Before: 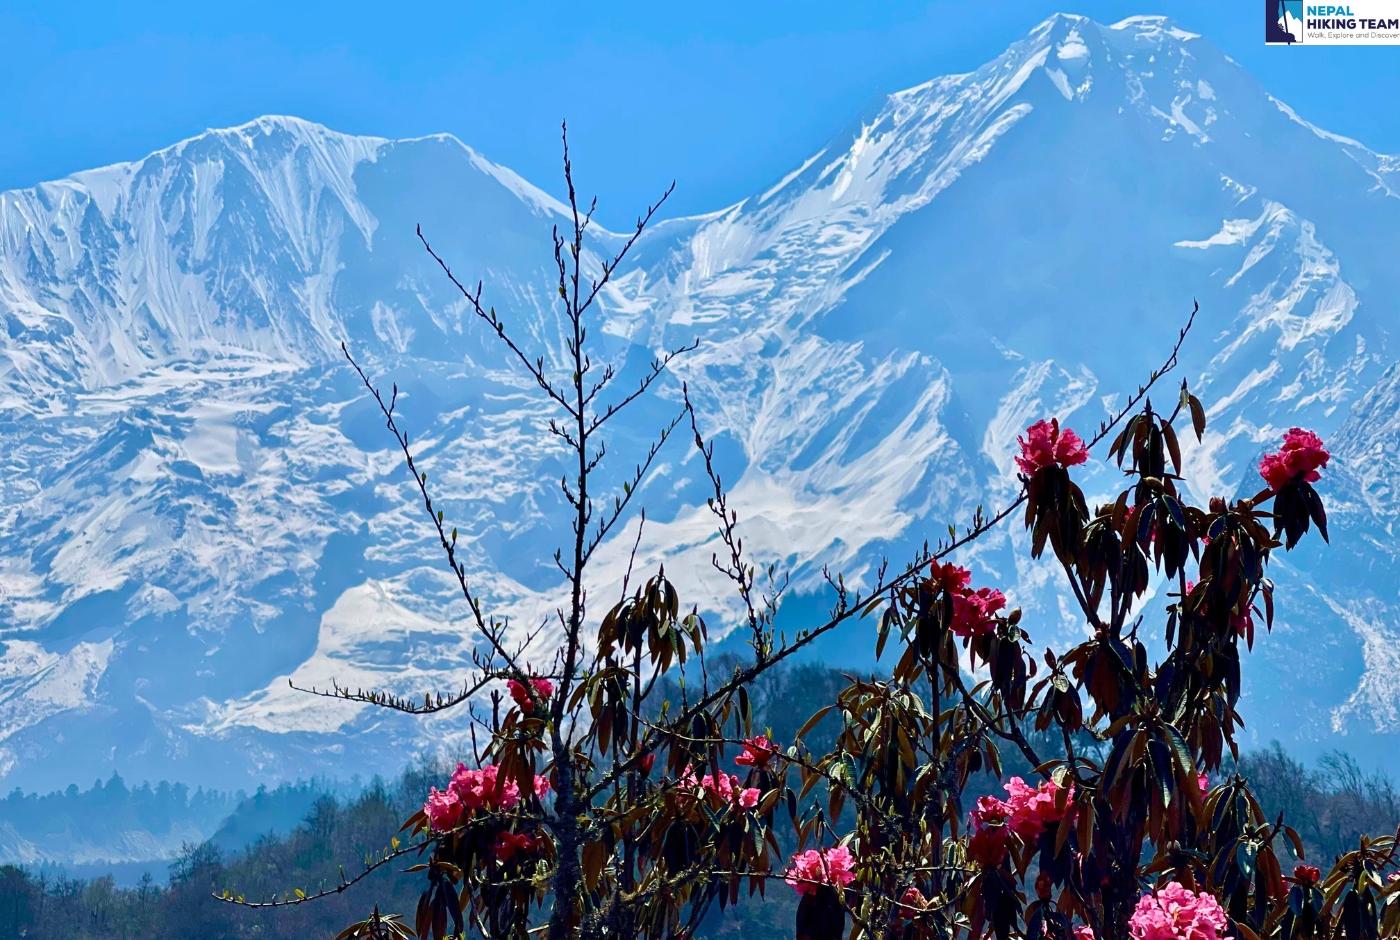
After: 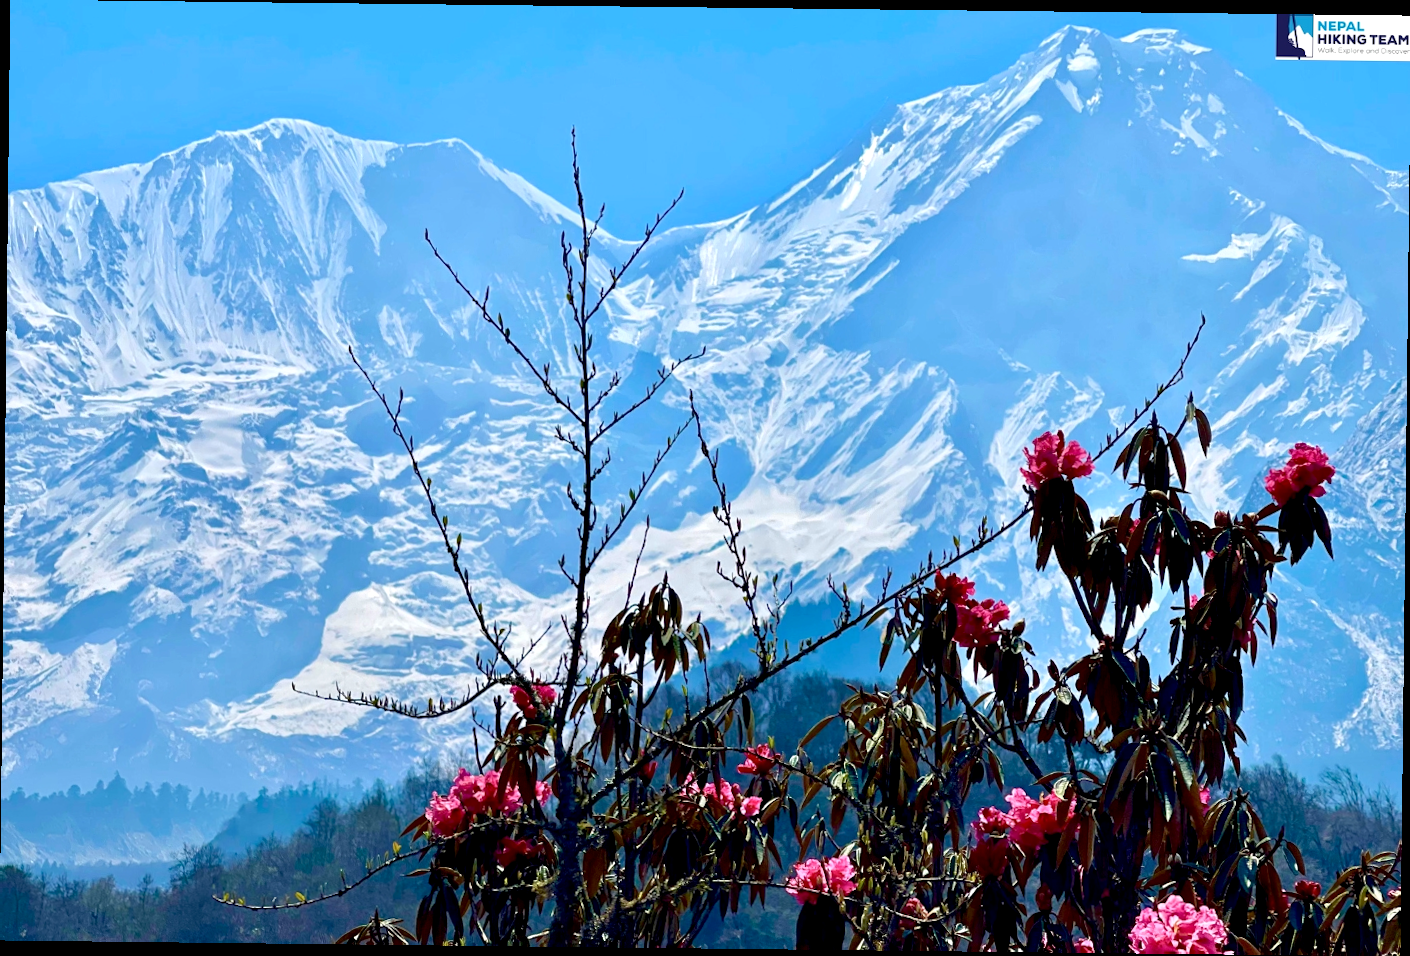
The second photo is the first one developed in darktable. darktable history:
crop and rotate: angle -0.659°
exposure: black level correction 0.005, exposure 0.273 EV, compensate highlight preservation false
